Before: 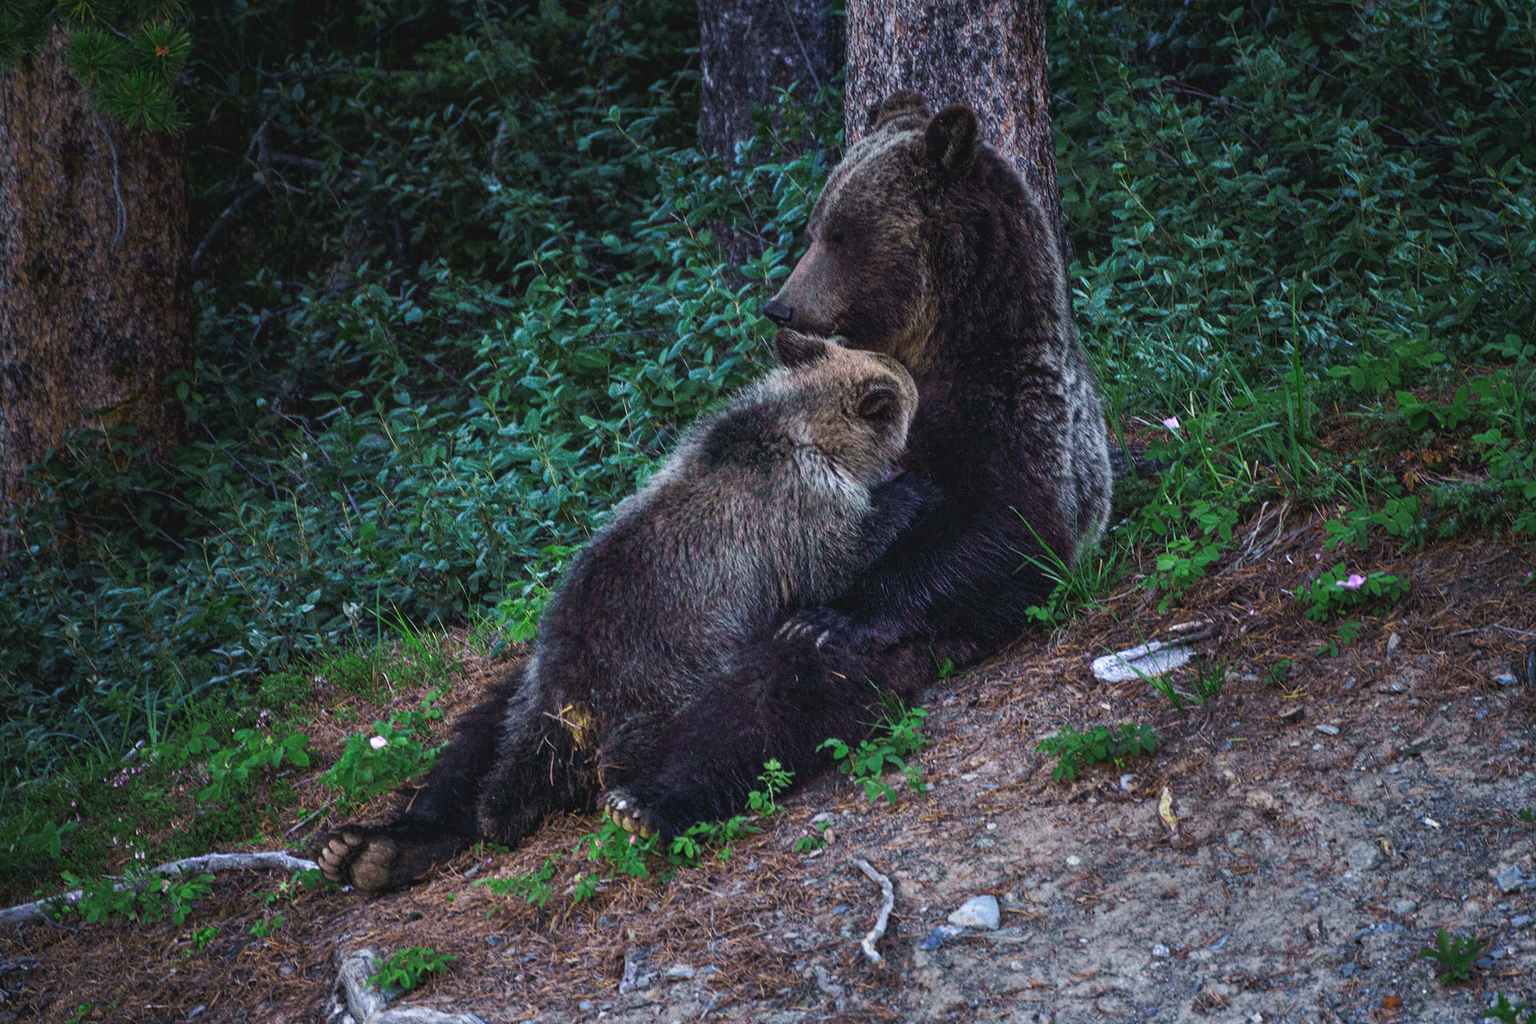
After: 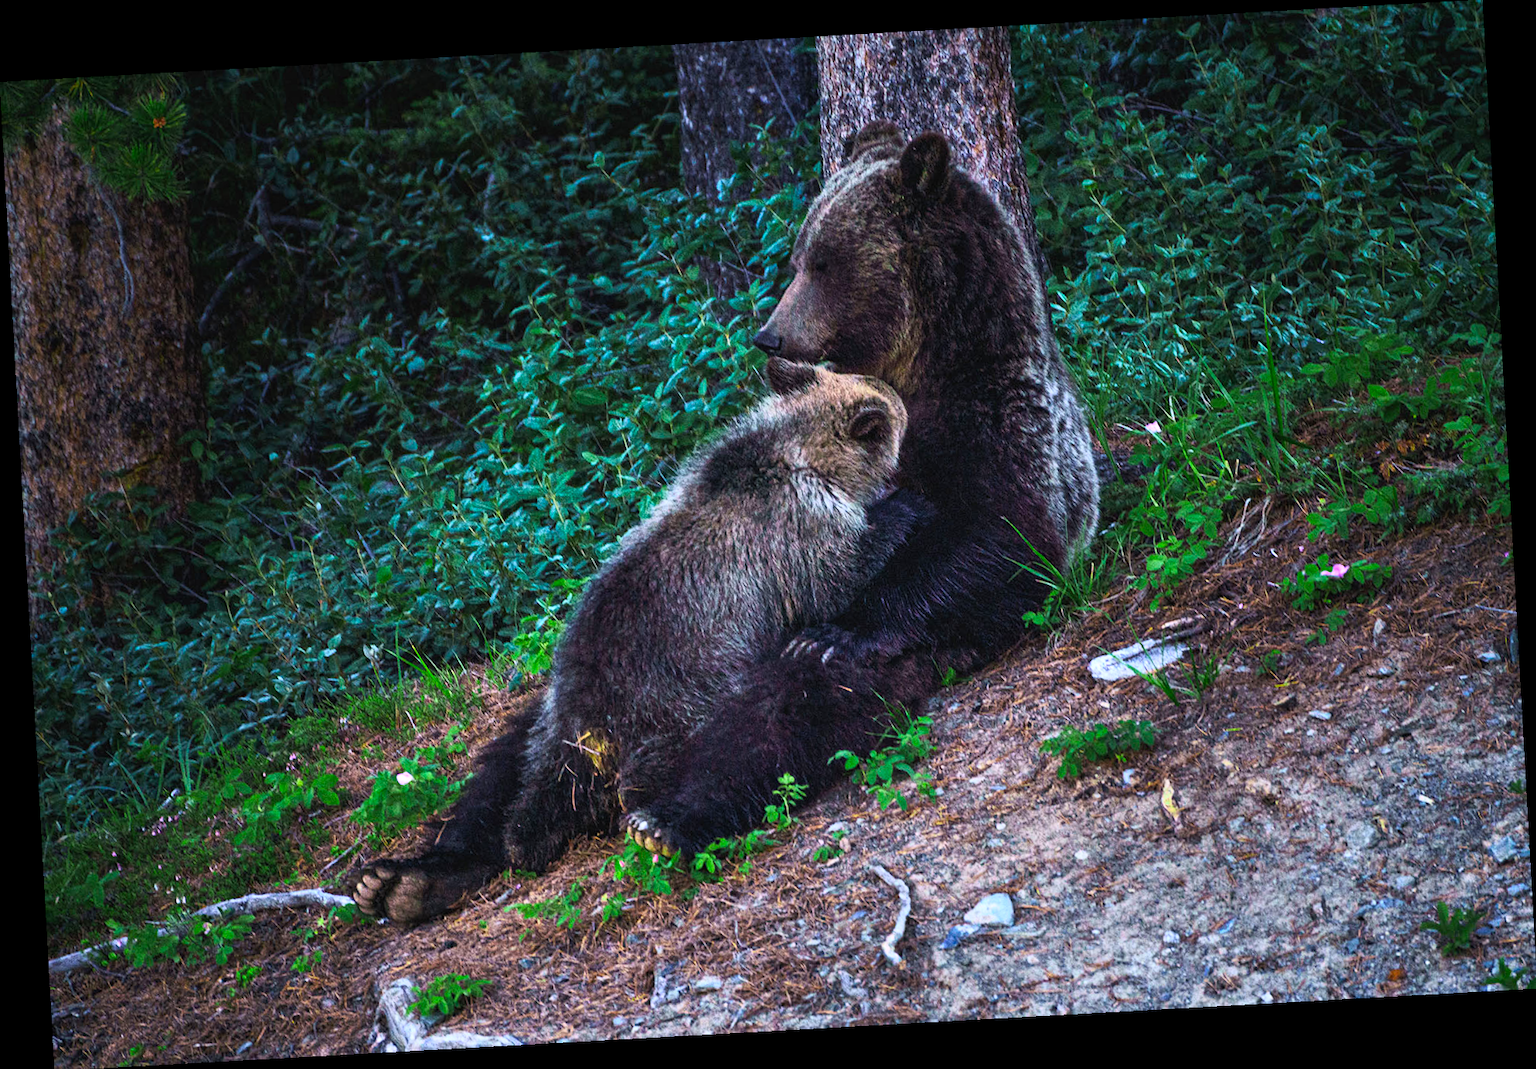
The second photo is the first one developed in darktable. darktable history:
color balance rgb: perceptual saturation grading › global saturation 25%, global vibrance 20%
base curve: curves: ch0 [(0, 0) (0.005, 0.002) (0.193, 0.295) (0.399, 0.664) (0.75, 0.928) (1, 1)]
rotate and perspective: rotation -3.18°, automatic cropping off
